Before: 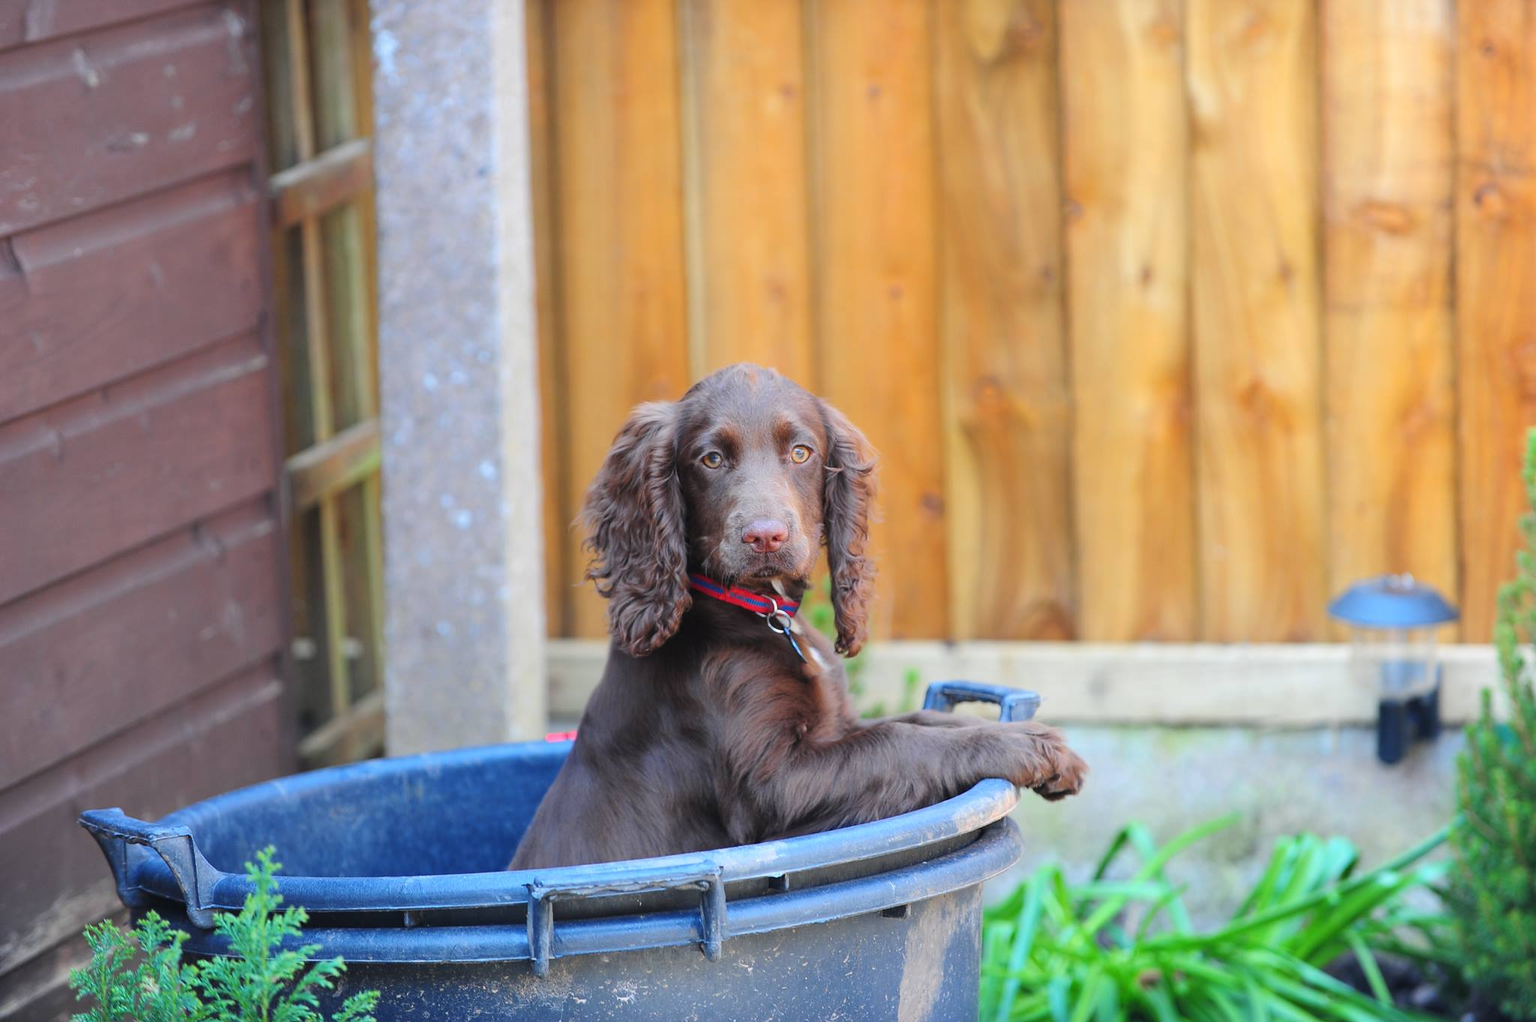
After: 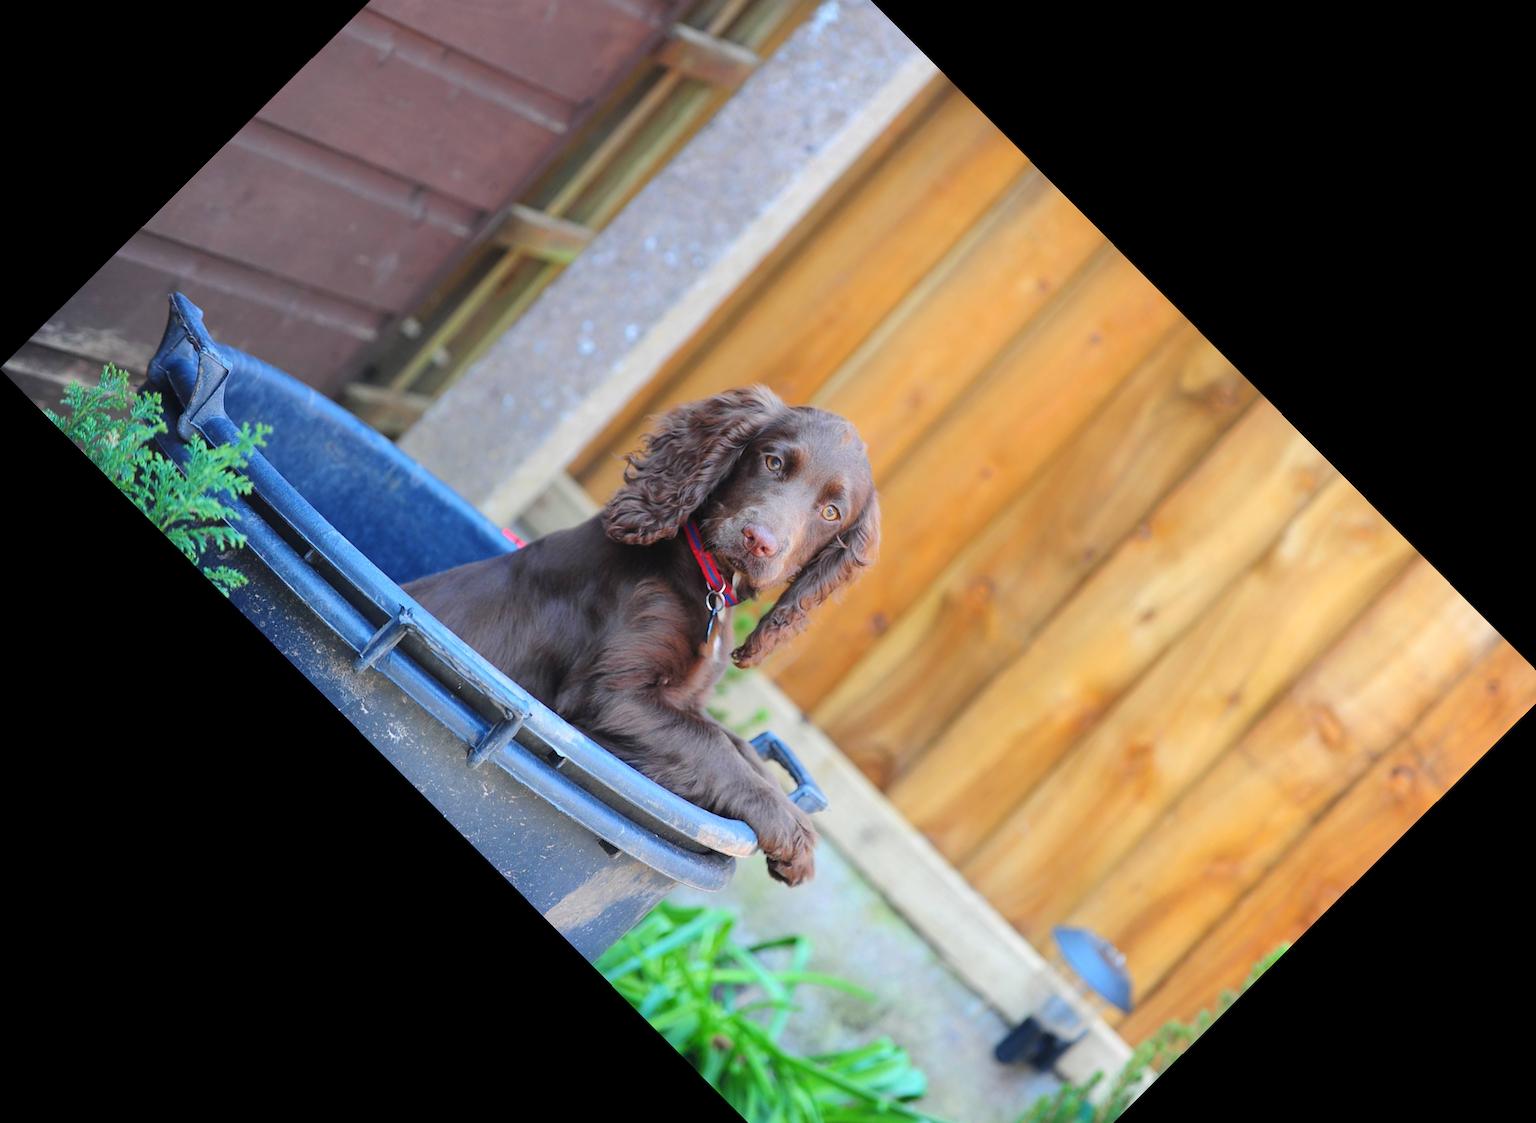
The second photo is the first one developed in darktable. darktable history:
crop and rotate: angle -45.22°, top 16.054%, right 0.976%, bottom 11.638%
